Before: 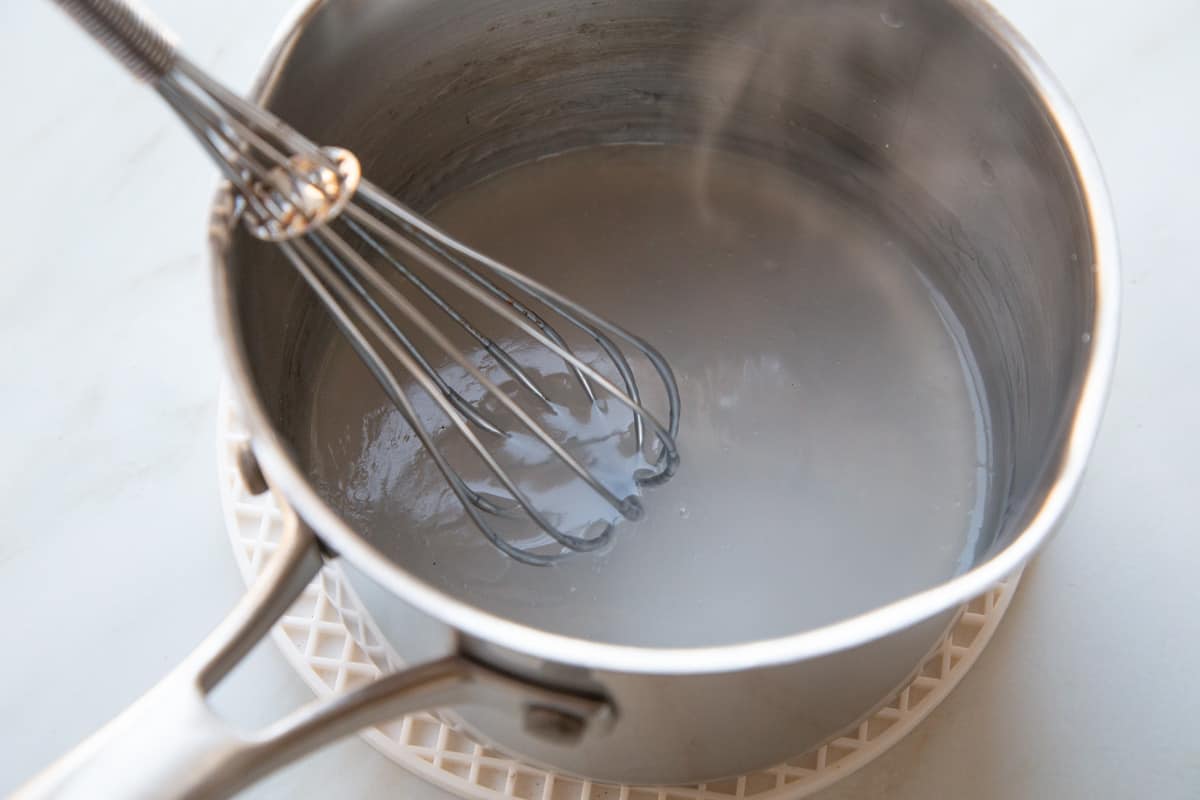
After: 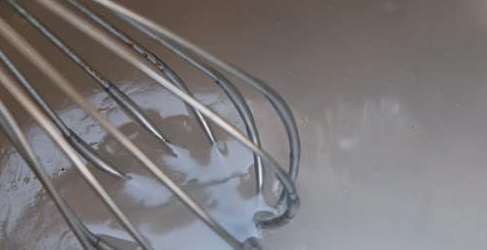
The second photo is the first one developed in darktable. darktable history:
crop: left 31.745%, top 32.356%, right 27.635%, bottom 36.307%
